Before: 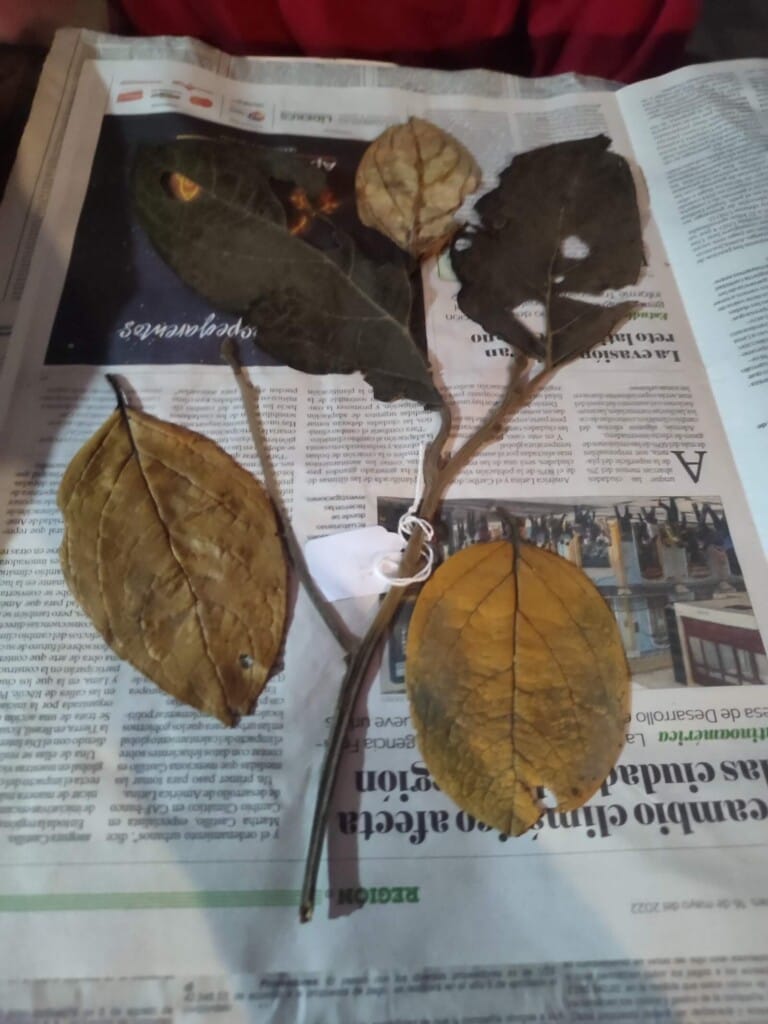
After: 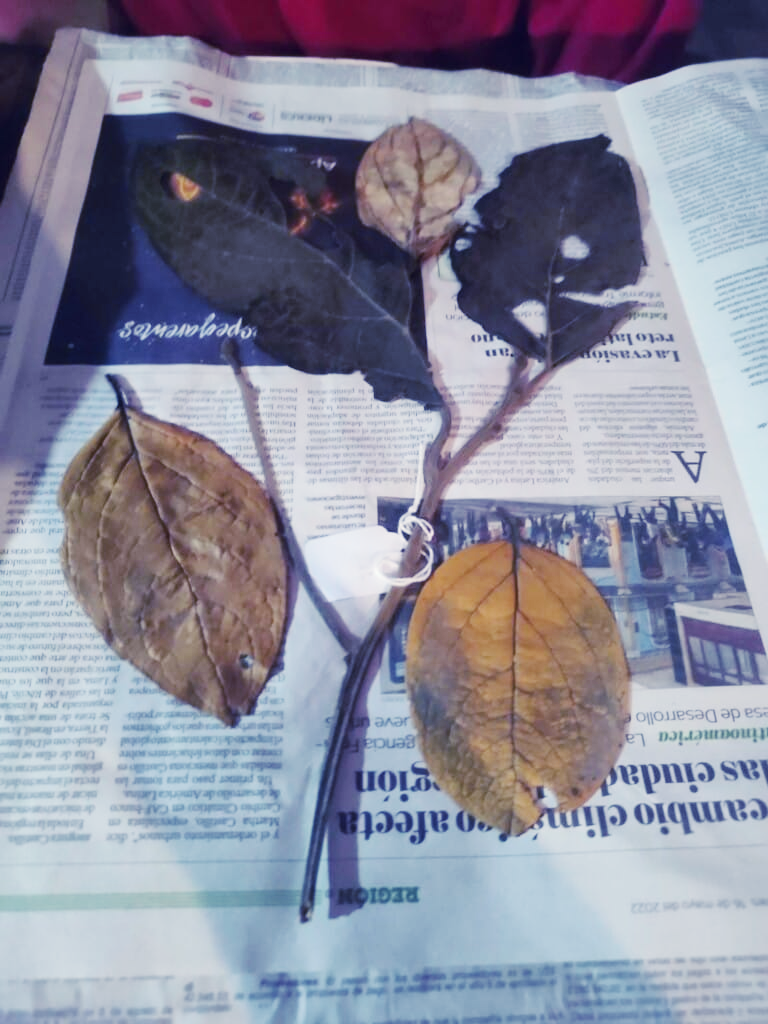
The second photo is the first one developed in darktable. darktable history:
tone curve: curves: ch0 [(0, 0) (0.003, 0.003) (0.011, 0.014) (0.025, 0.033) (0.044, 0.06) (0.069, 0.096) (0.1, 0.132) (0.136, 0.174) (0.177, 0.226) (0.224, 0.282) (0.277, 0.352) (0.335, 0.435) (0.399, 0.524) (0.468, 0.615) (0.543, 0.695) (0.623, 0.771) (0.709, 0.835) (0.801, 0.894) (0.898, 0.944) (1, 1)], preserve colors none
color look up table: target L [91.5, 94.31, 90.19, 82.44, 76.74, 78.85, 72.84, 60.49, 52.23, 49.1, 43.62, 18.52, 10.92, 200.51, 89.51, 86.54, 81.43, 65.94, 66.07, 60.3, 60.04, 43.84, 49.84, 42.65, 39.69, 38.57, 30.07, 23.89, 23.82, 95.63, 78.12, 76.52, 53.37, 58.82, 50.17, 56.22, 52.26, 44.71, 38.25, 38.41, 32.64, 33.25, 21.96, 14.04, 2.734, 80.09, 69.57, 47.74, 21.63], target a [-10.01, -14.11, -36.22, -81.17, -94.21, -50.77, -50.45, -12.77, -25.91, -44.67, -25.97, -5.737, -7.245, 0, 3.357, 16.31, -11.06, 39.46, 7.726, 39.26, 14.01, 69.44, 30.14, 63.24, 13.89, 33.48, 5.317, 31.92, 40.18, 6.453, 36.98, 3.292, 63.59, 42.13, 79.52, 0.386, -12.83, -0.572, 23.6, 14.66, 56.86, 54.3, 38.39, 36.04, 10.11, -66.22, -27.83, -11.58, 11.46], target b [40.36, 7.548, 98.68, 12.09, 79.18, 82.97, 10.93, 9.735, 21.19, 29.02, -8.13, -19.65, 13.51, 0, 31.37, 2.072, 87.52, 3.305, 41.46, 34.36, 17.8, 12.56, -12.93, -5.662, 42.75, 2.613, -9.324, -10.07, 33.68, 0.913, -29.88, -20.48, -26.96, -57.6, -65.98, -41.69, -65.78, -15.59, -88.65, -37.68, -61.75, -29.61, -77.23, -37.74, -22, -14.41, -43.82, -24.34, -42.09], num patches 49
